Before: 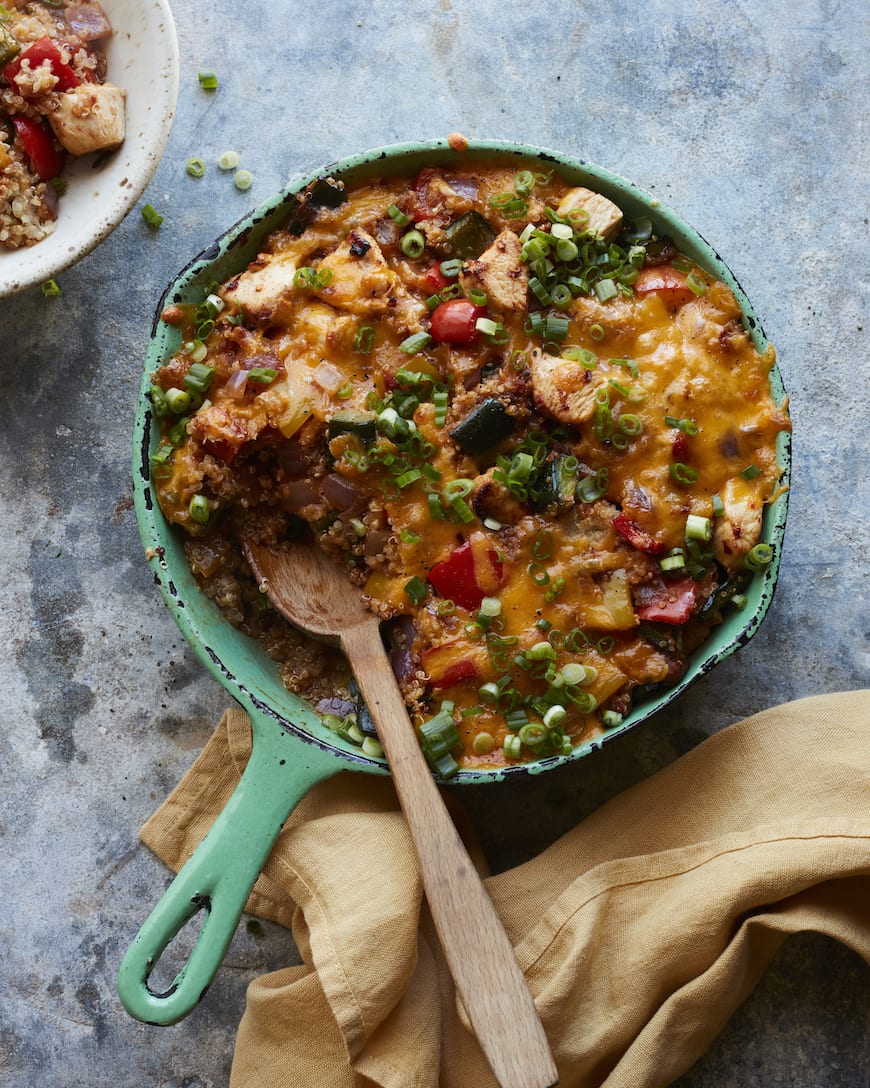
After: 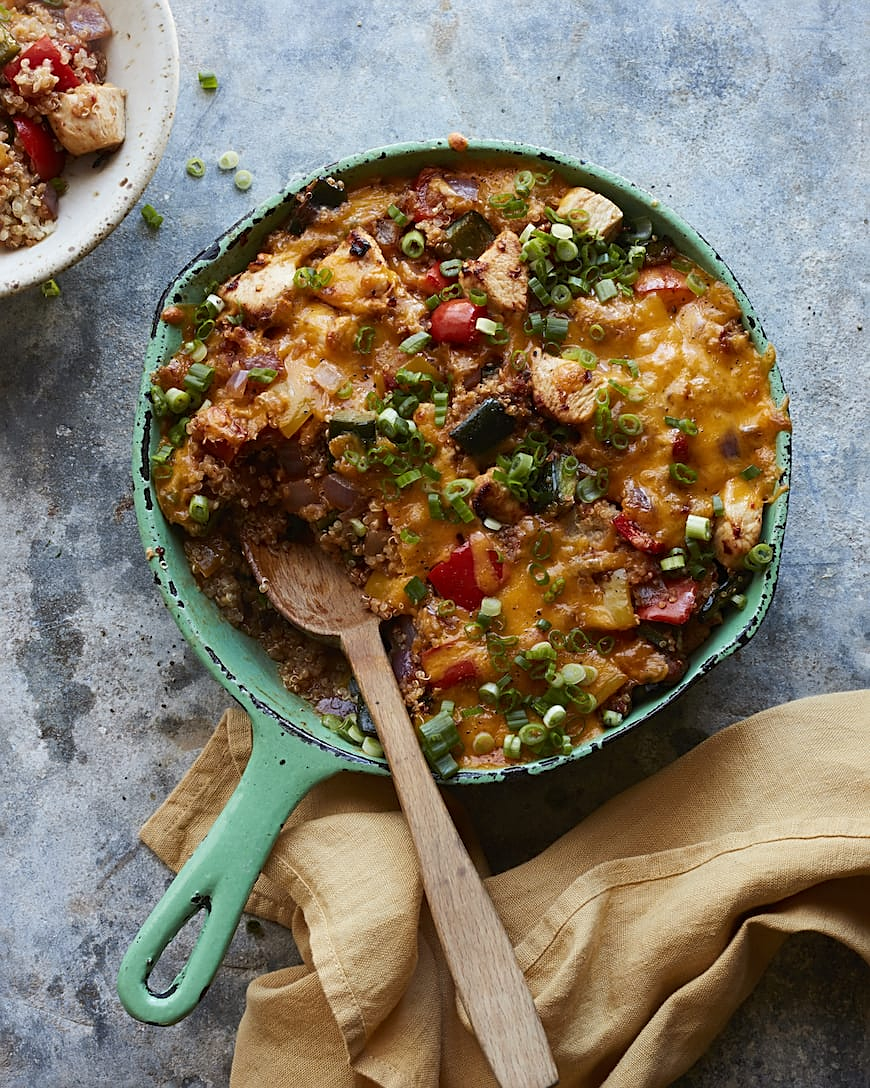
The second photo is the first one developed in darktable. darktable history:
sharpen: on, module defaults
color correction: highlights a* 0.003, highlights b* -0.283
